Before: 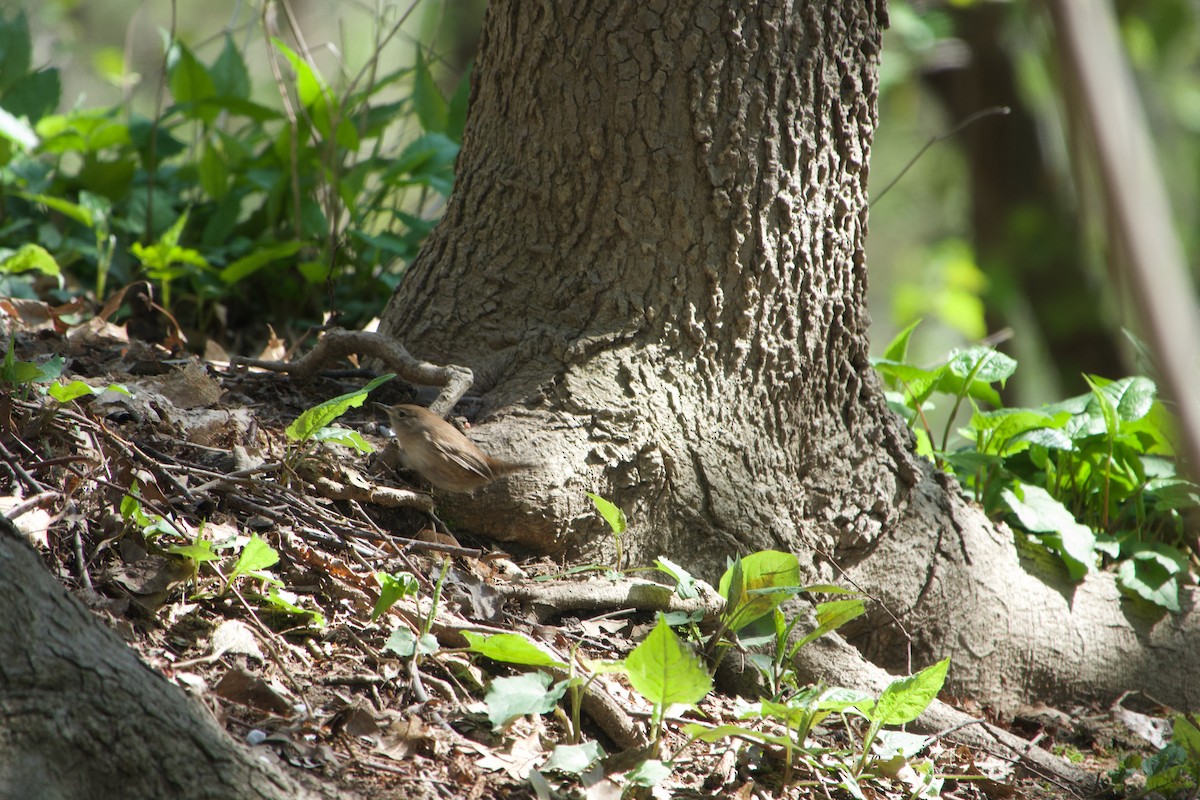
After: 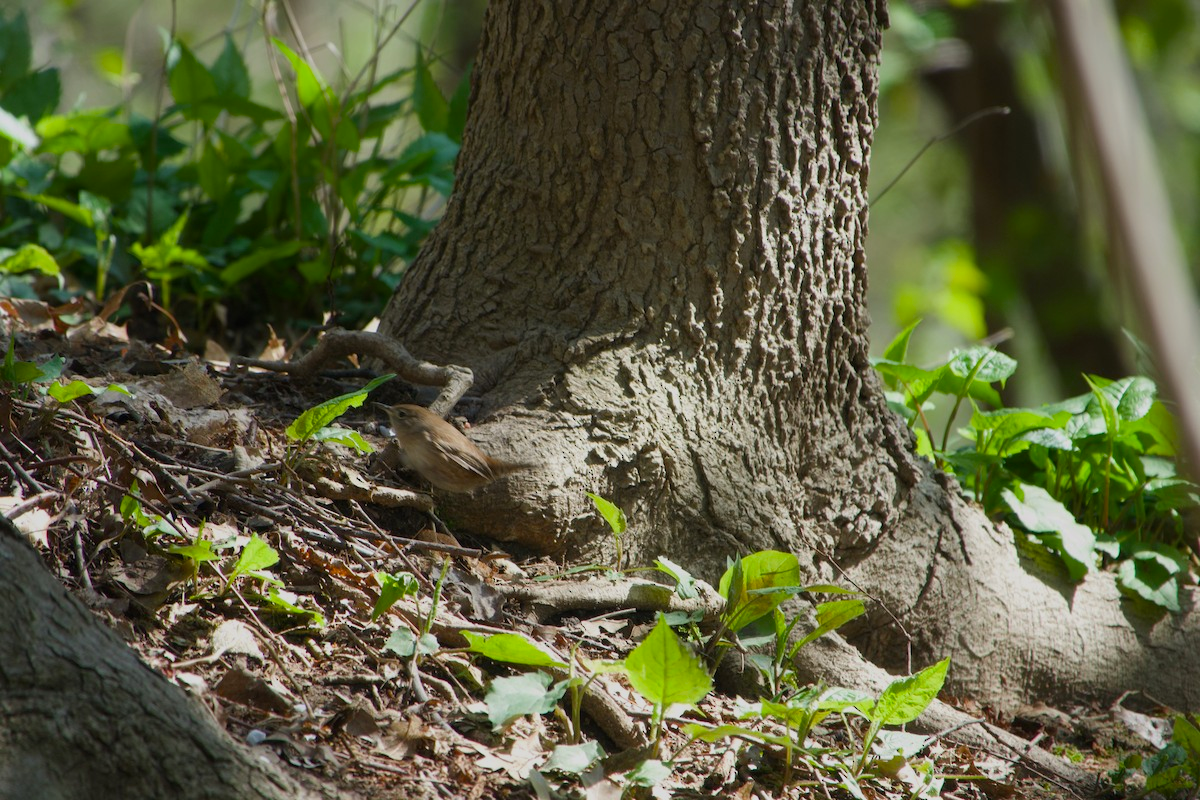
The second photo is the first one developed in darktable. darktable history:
exposure: exposure -0.462 EV, compensate highlight preservation false
color balance rgb: linear chroma grading › shadows -8%, linear chroma grading › global chroma 10%, perceptual saturation grading › global saturation 2%, perceptual saturation grading › highlights -2%, perceptual saturation grading › mid-tones 4%, perceptual saturation grading › shadows 8%, perceptual brilliance grading › global brilliance 2%, perceptual brilliance grading › highlights -4%, global vibrance 16%, saturation formula JzAzBz (2021)
shadows and highlights: shadows -23.08, highlights 46.15, soften with gaussian
